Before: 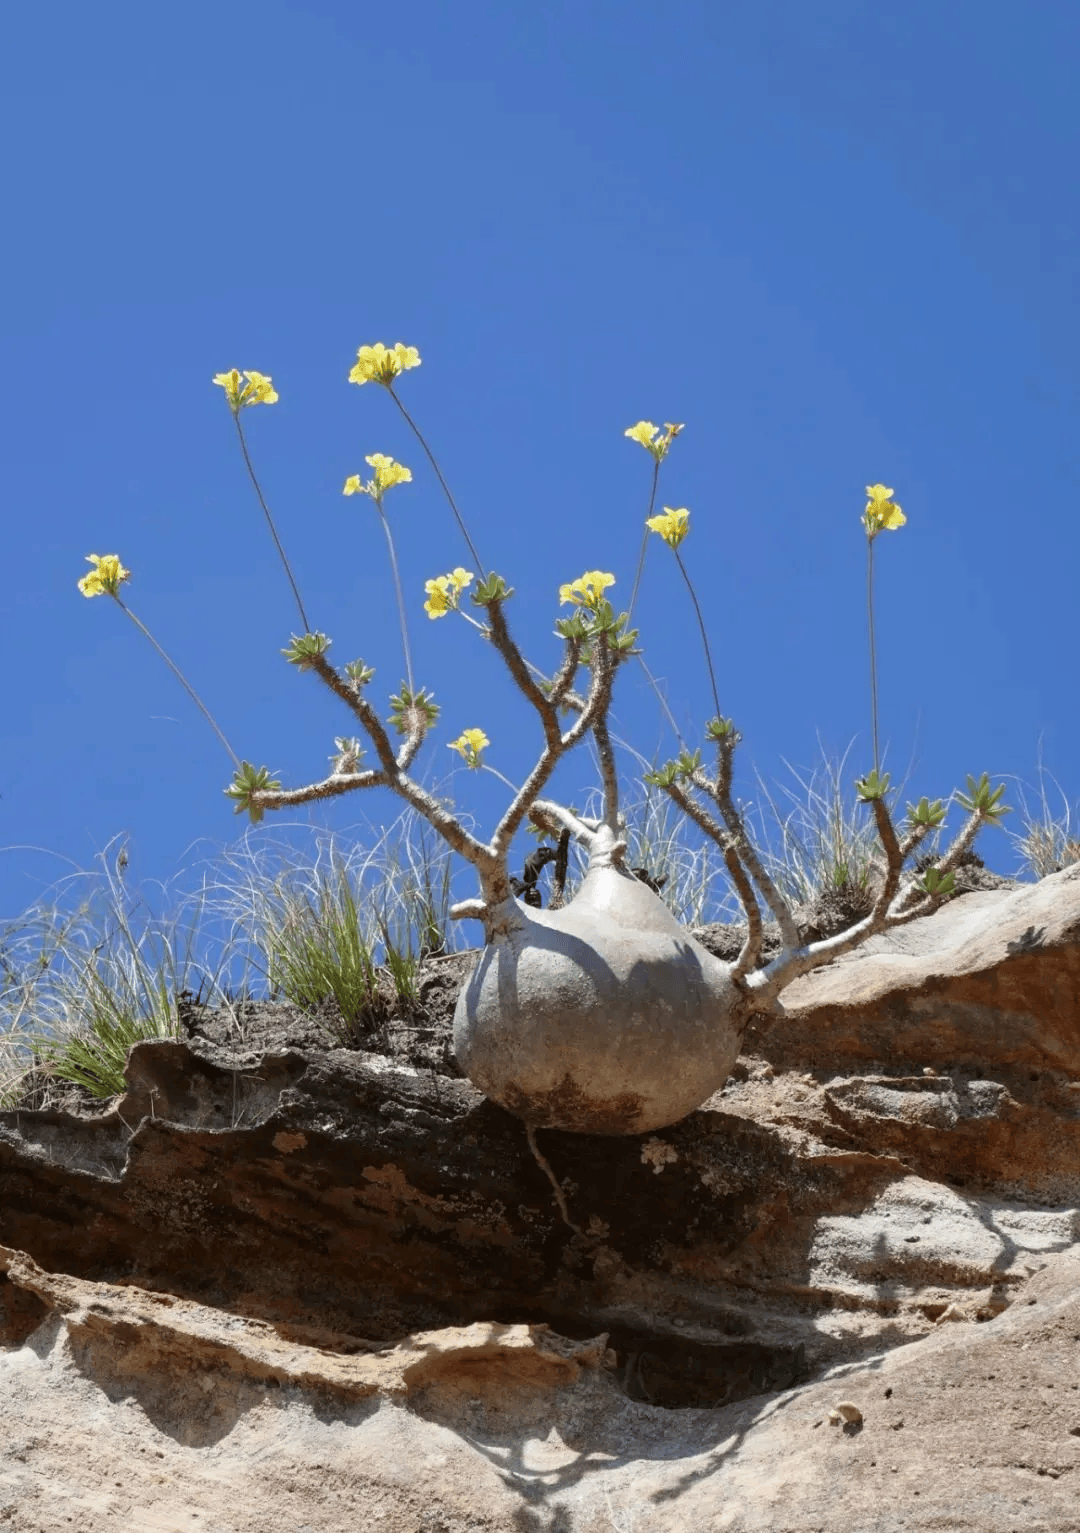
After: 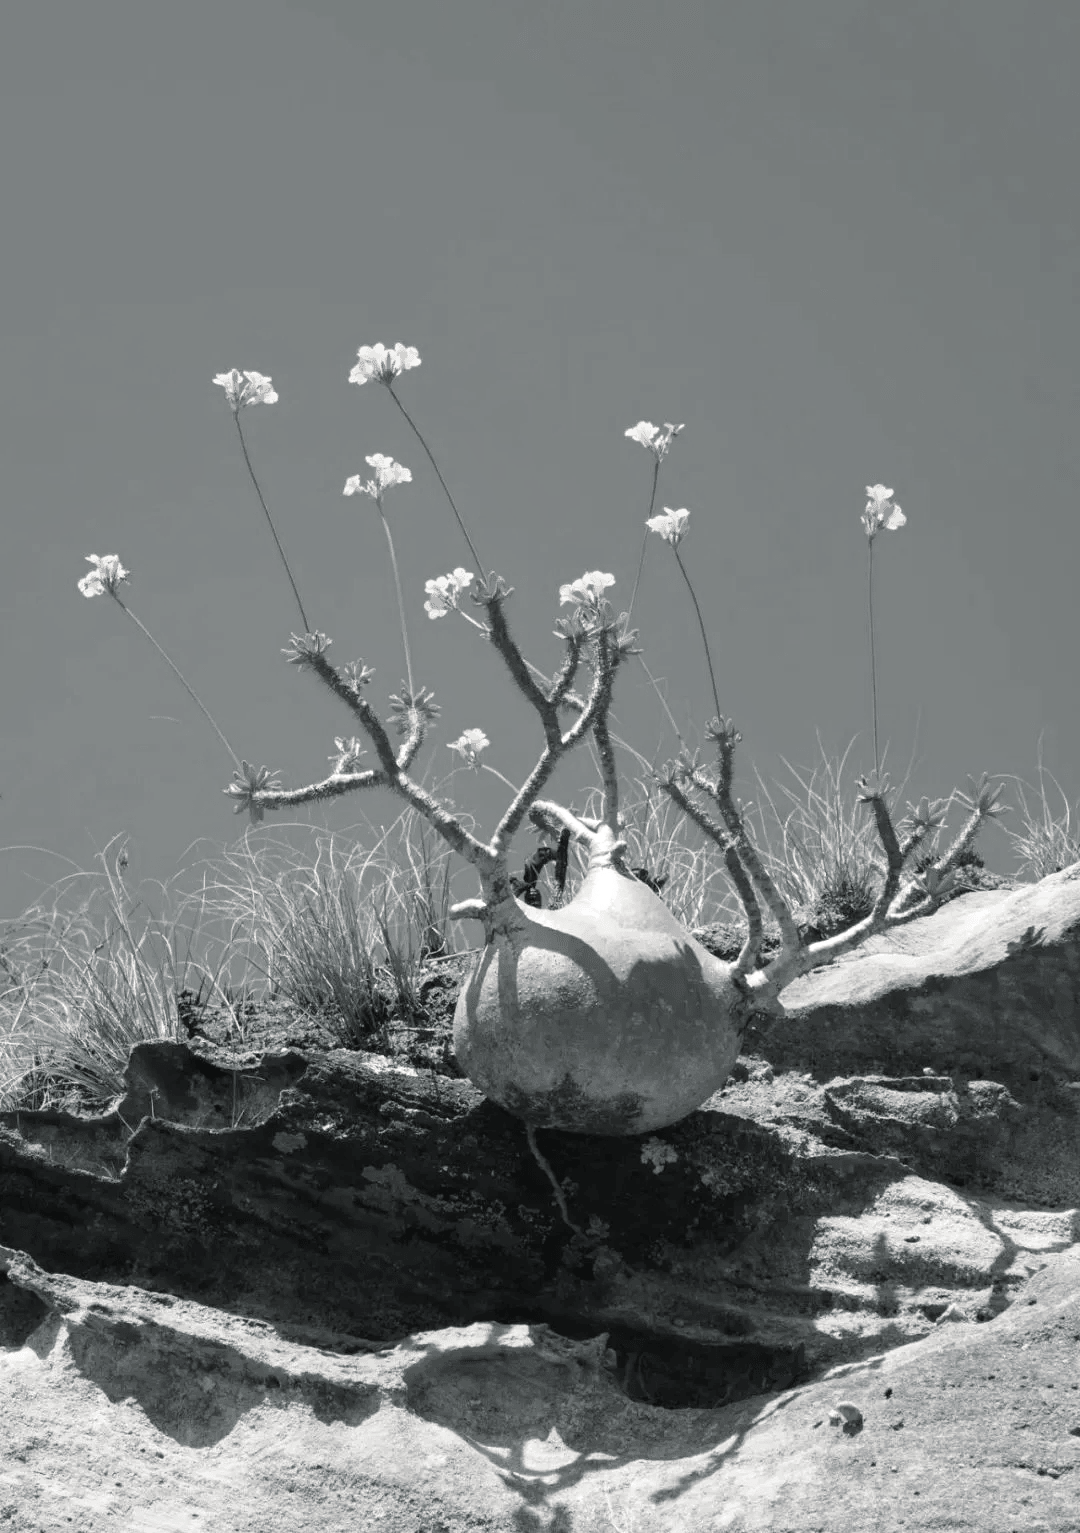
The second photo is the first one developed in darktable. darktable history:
monochrome: on, module defaults
color balance: output saturation 120%
split-toning: shadows › hue 190.8°, shadows › saturation 0.05, highlights › hue 54°, highlights › saturation 0.05, compress 0%
exposure: exposure 0.2 EV, compensate highlight preservation false
